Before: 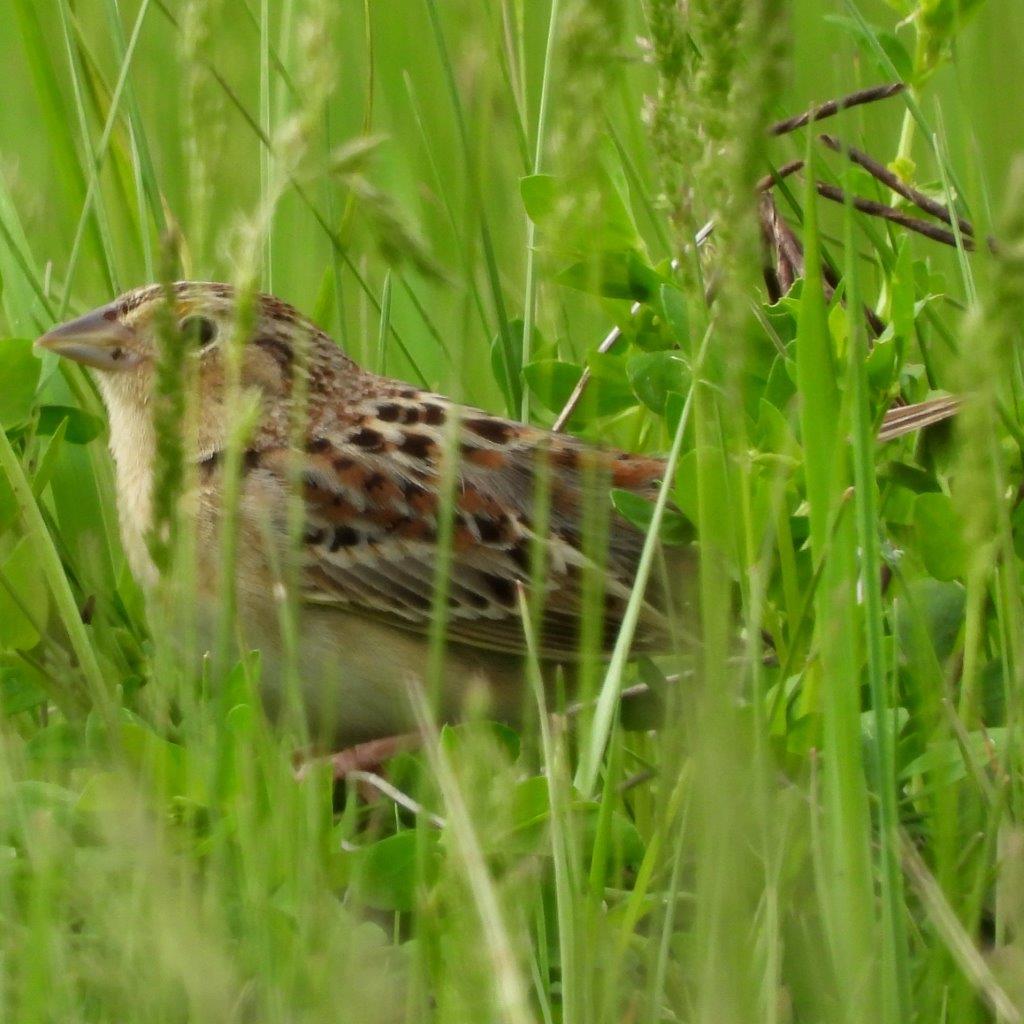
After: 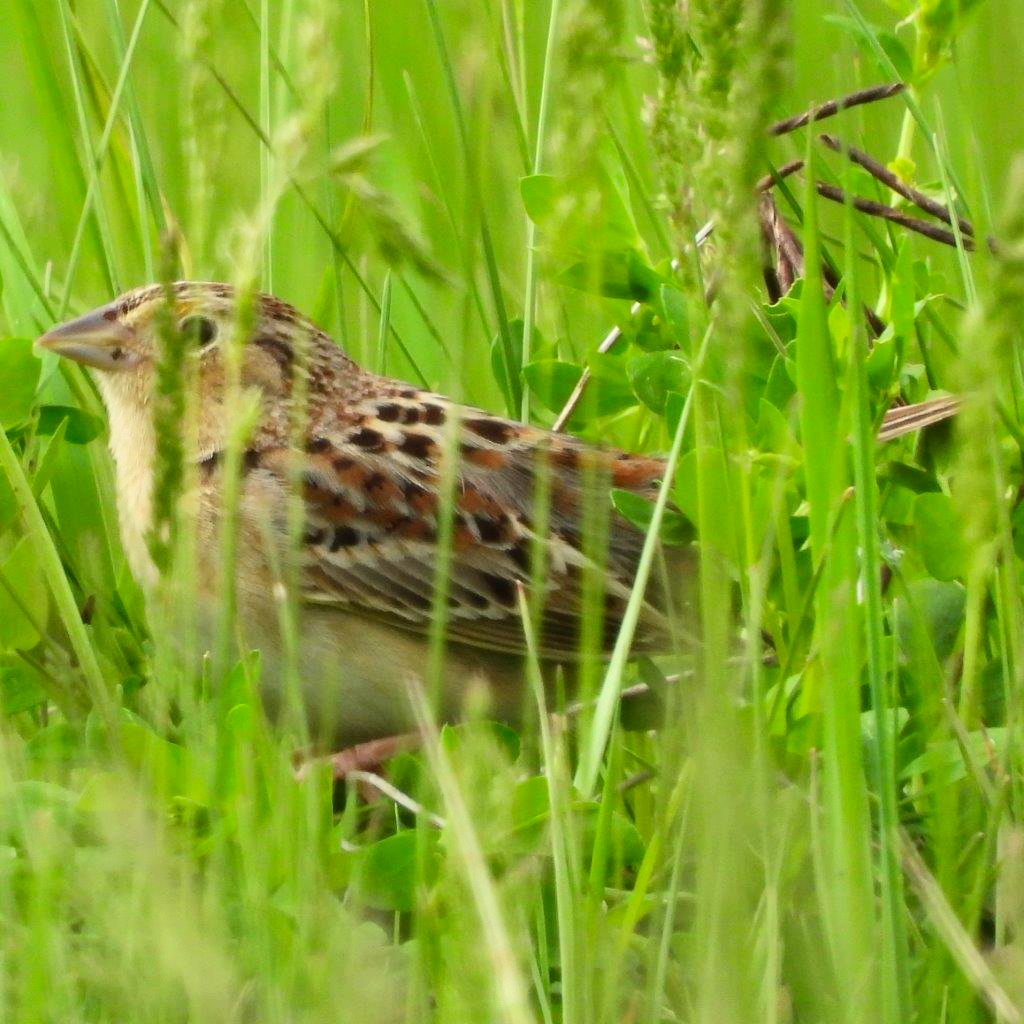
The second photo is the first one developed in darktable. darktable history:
color zones: mix -62.47%
contrast brightness saturation: contrast 0.2, brightness 0.16, saturation 0.22
